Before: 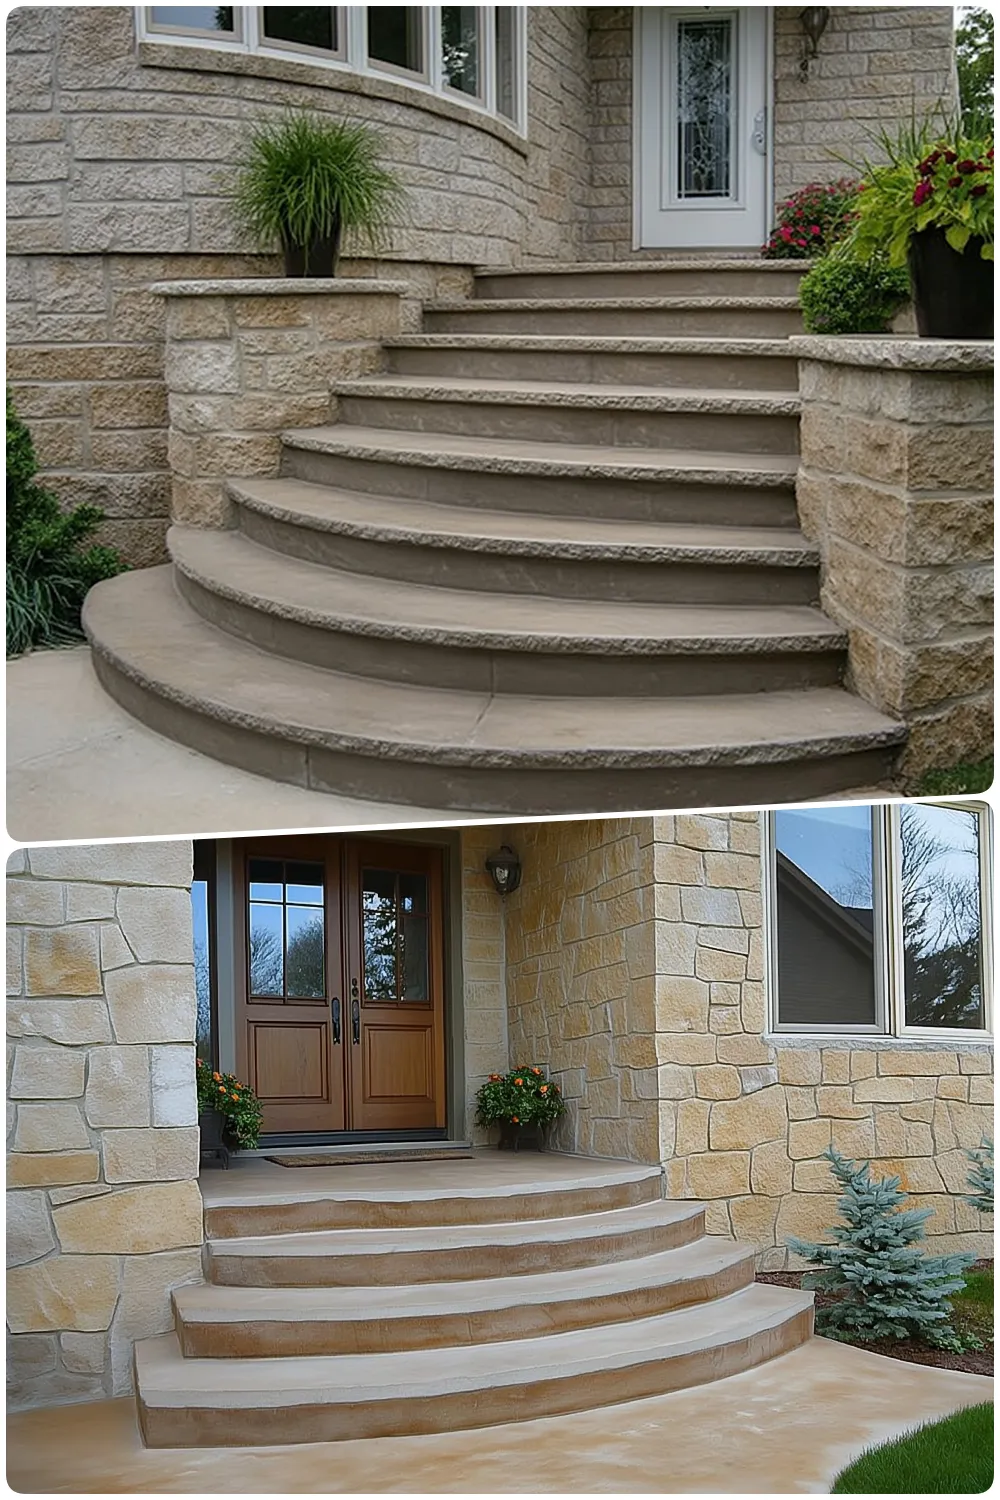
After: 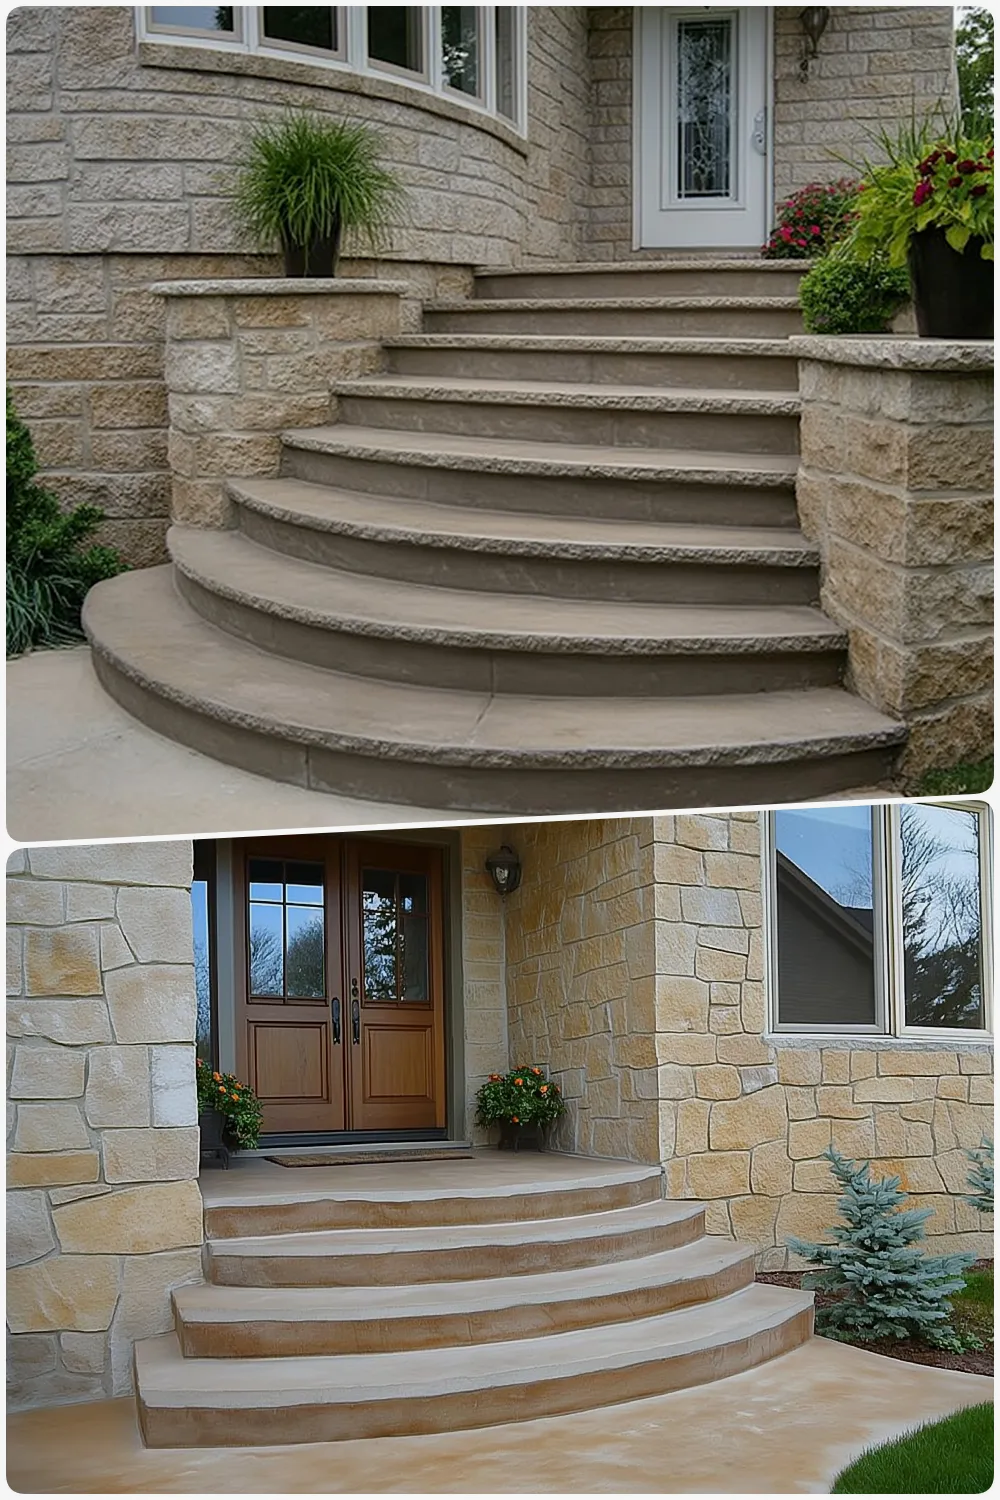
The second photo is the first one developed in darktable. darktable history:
shadows and highlights: shadows -19.97, white point adjustment -2.16, highlights -34.82
